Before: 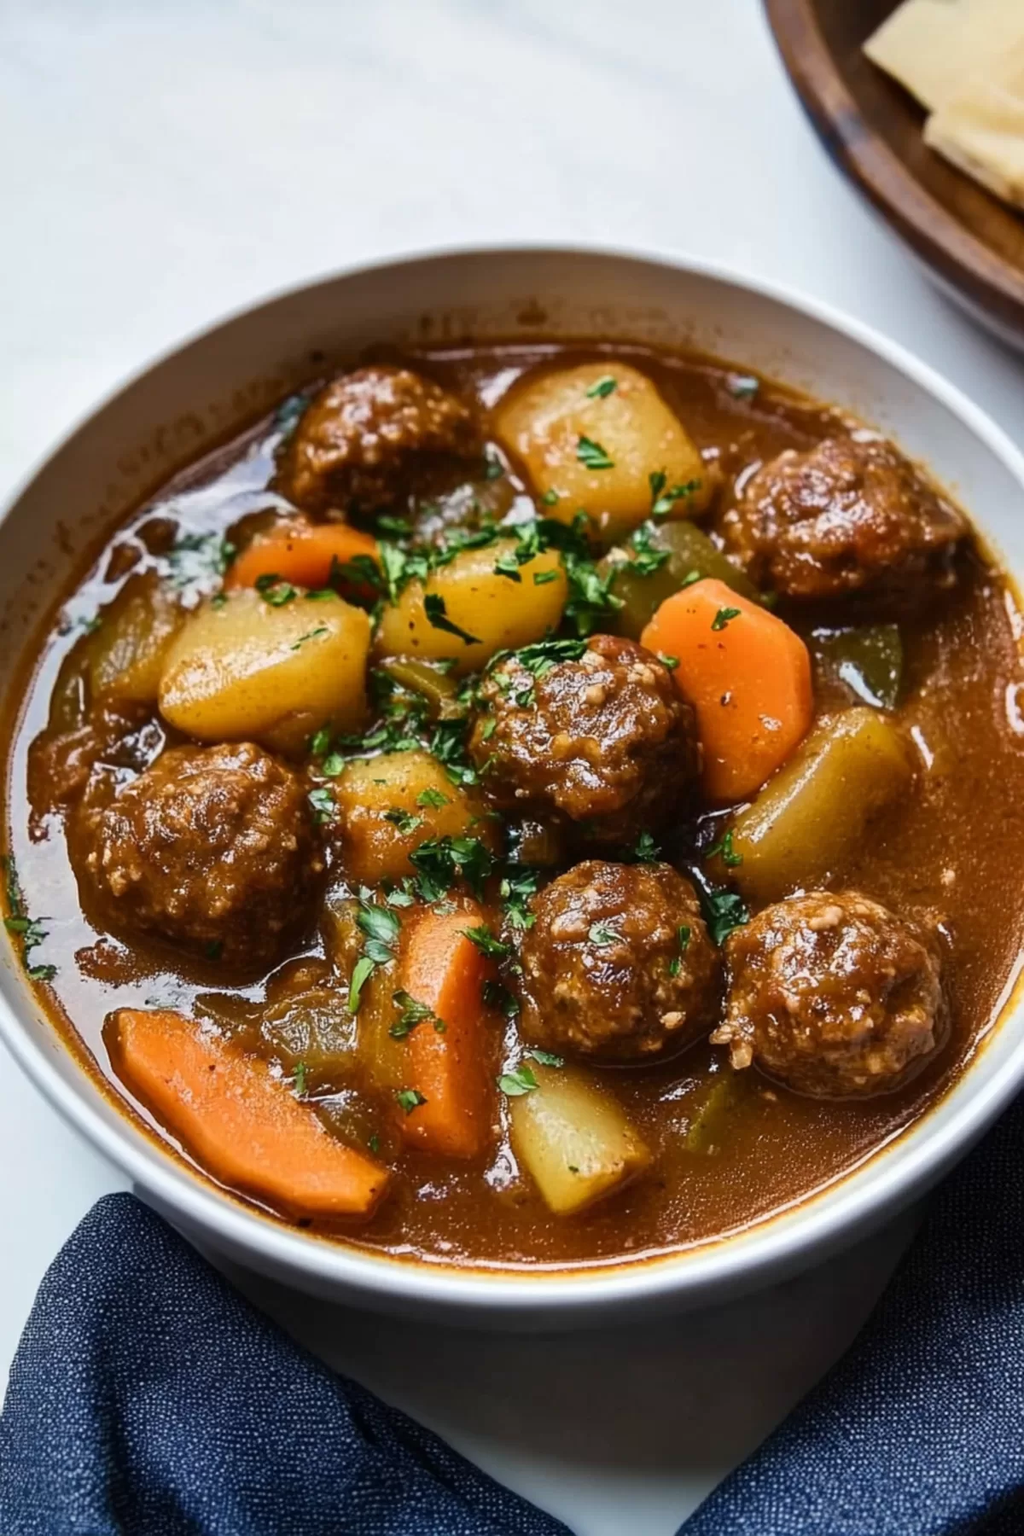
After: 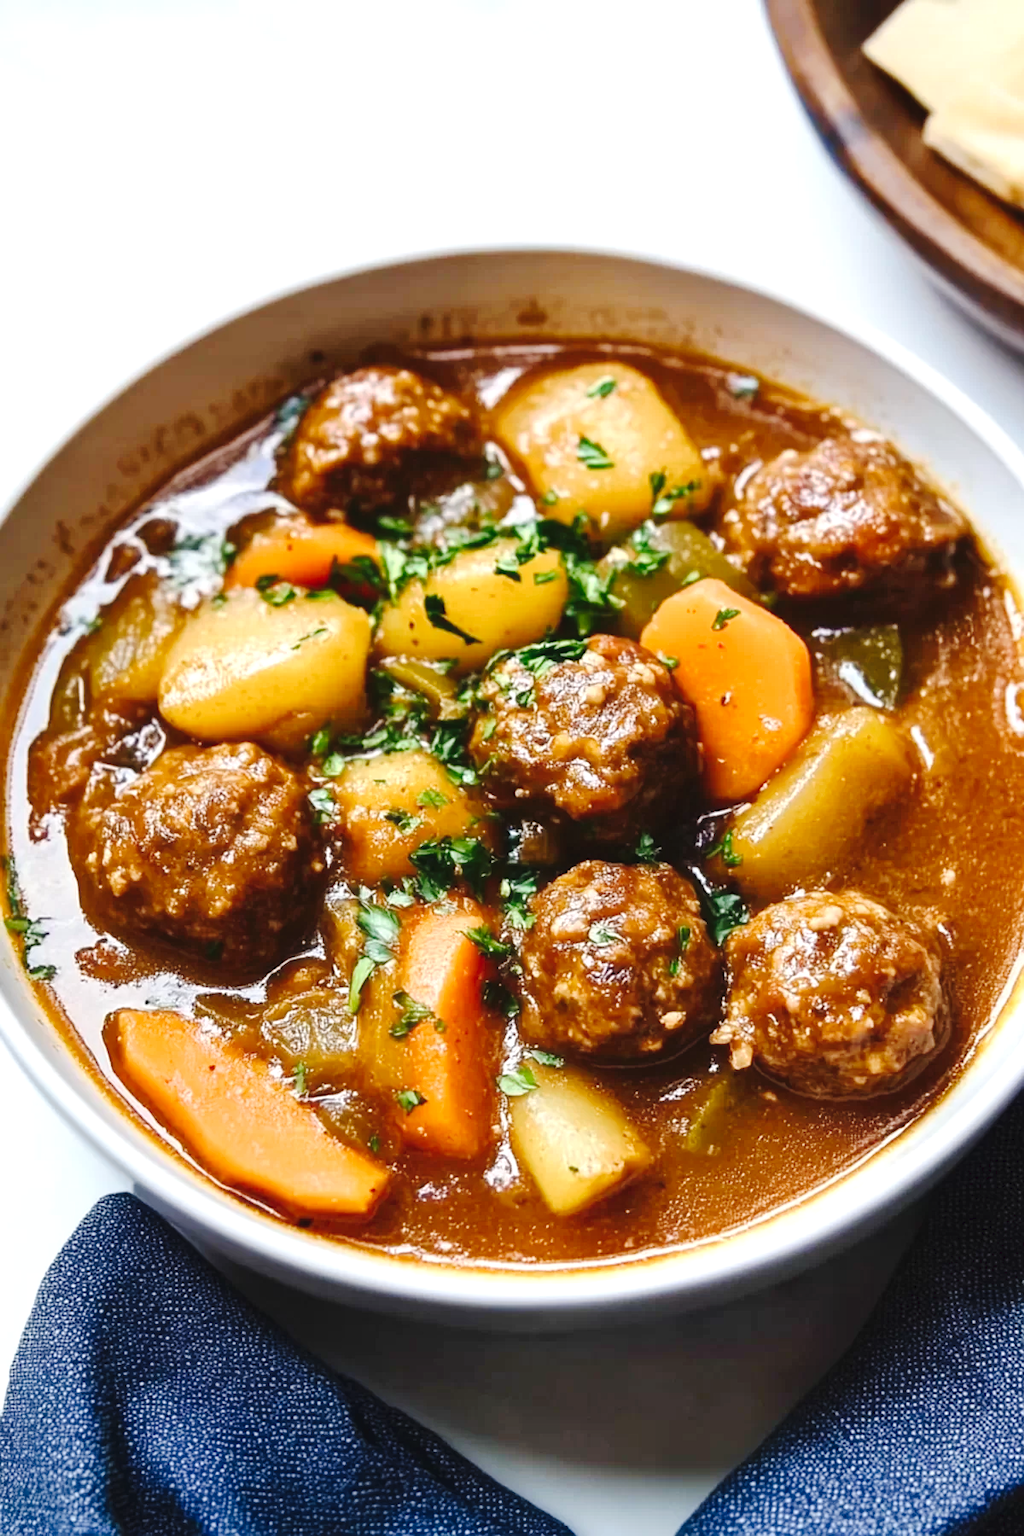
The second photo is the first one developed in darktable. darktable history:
tone curve: curves: ch0 [(0, 0) (0.003, 0.039) (0.011, 0.041) (0.025, 0.048) (0.044, 0.065) (0.069, 0.084) (0.1, 0.104) (0.136, 0.137) (0.177, 0.19) (0.224, 0.245) (0.277, 0.32) (0.335, 0.409) (0.399, 0.496) (0.468, 0.58) (0.543, 0.656) (0.623, 0.733) (0.709, 0.796) (0.801, 0.852) (0.898, 0.93) (1, 1)], preserve colors none
exposure: exposure 0.523 EV, compensate highlight preservation false
